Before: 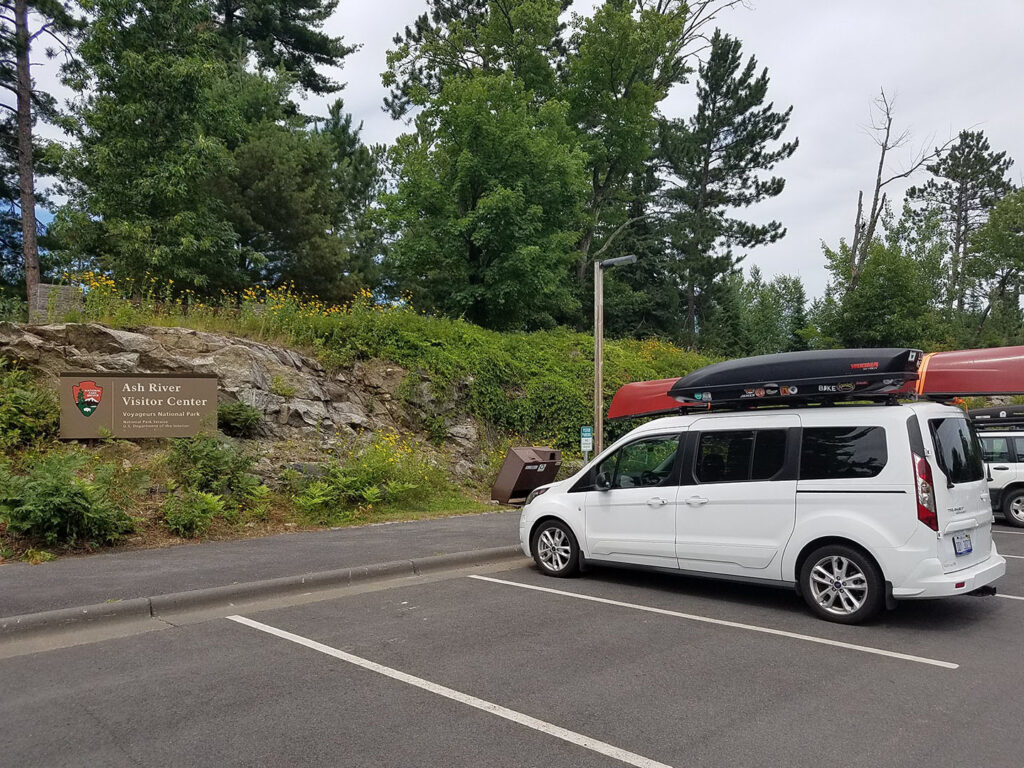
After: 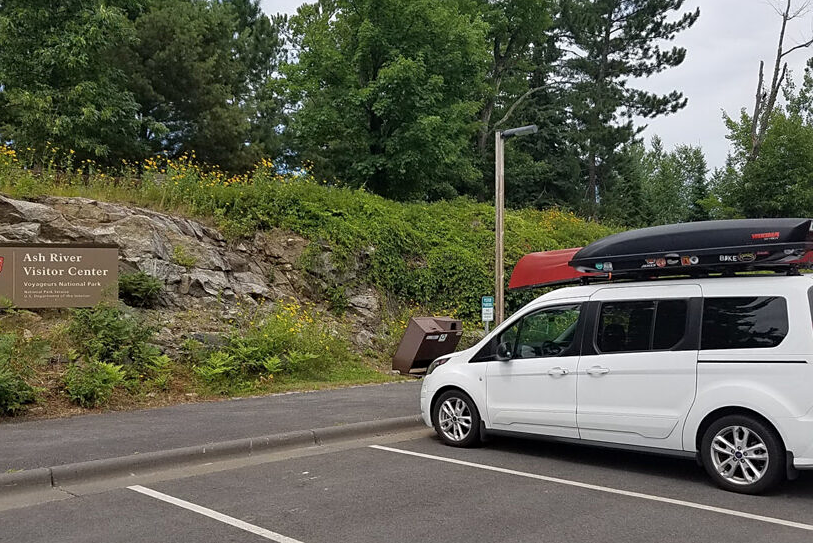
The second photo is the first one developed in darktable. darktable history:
sharpen: amount 0.2
crop: left 9.712%, top 16.928%, right 10.845%, bottom 12.332%
